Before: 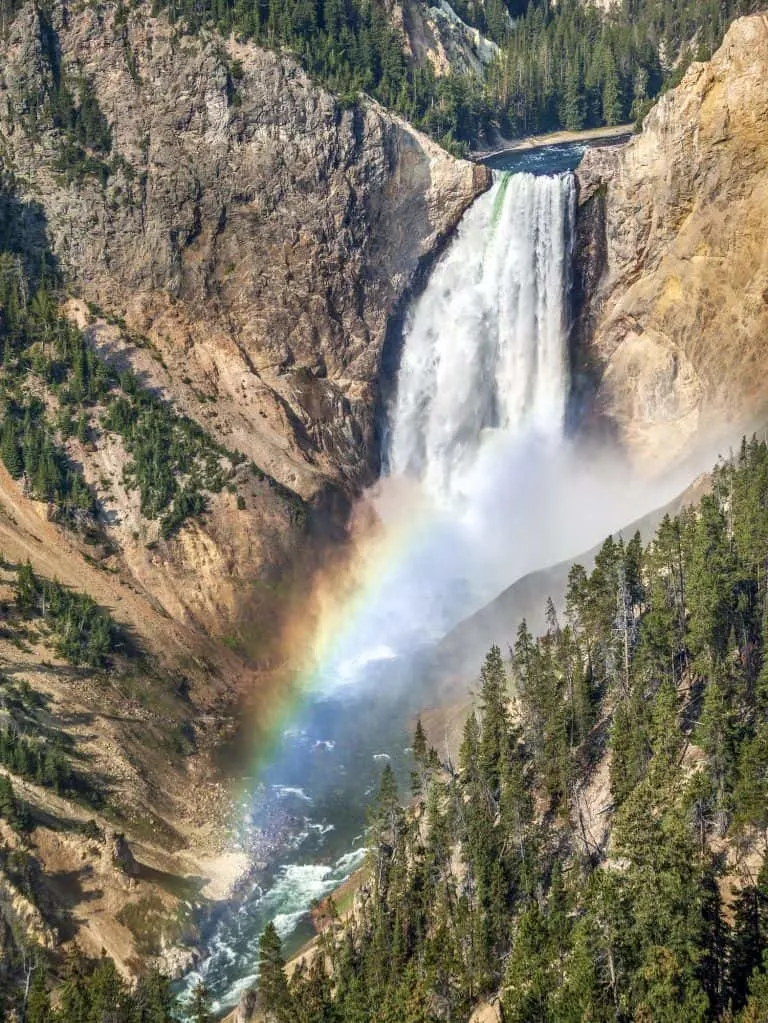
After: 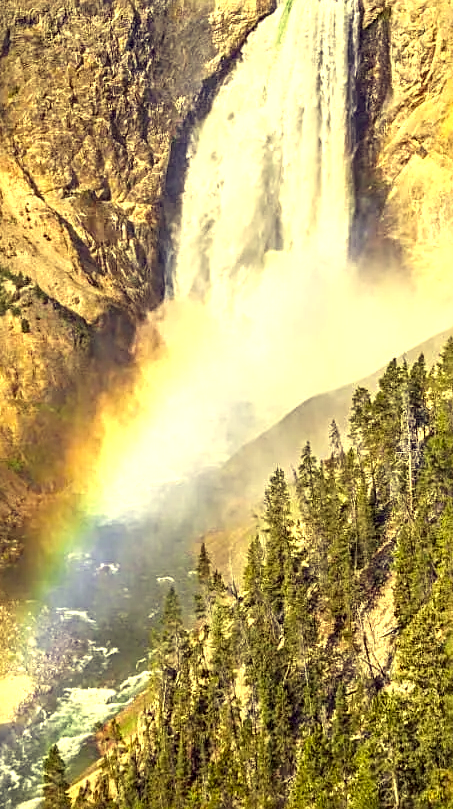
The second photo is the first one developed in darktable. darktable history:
exposure: exposure 0.716 EV, compensate highlight preservation false
sharpen: radius 3.074
crop and rotate: left 28.23%, top 17.366%, right 12.768%, bottom 3.46%
color correction: highlights a* -0.461, highlights b* 39.62, shadows a* 9.91, shadows b* -0.79
